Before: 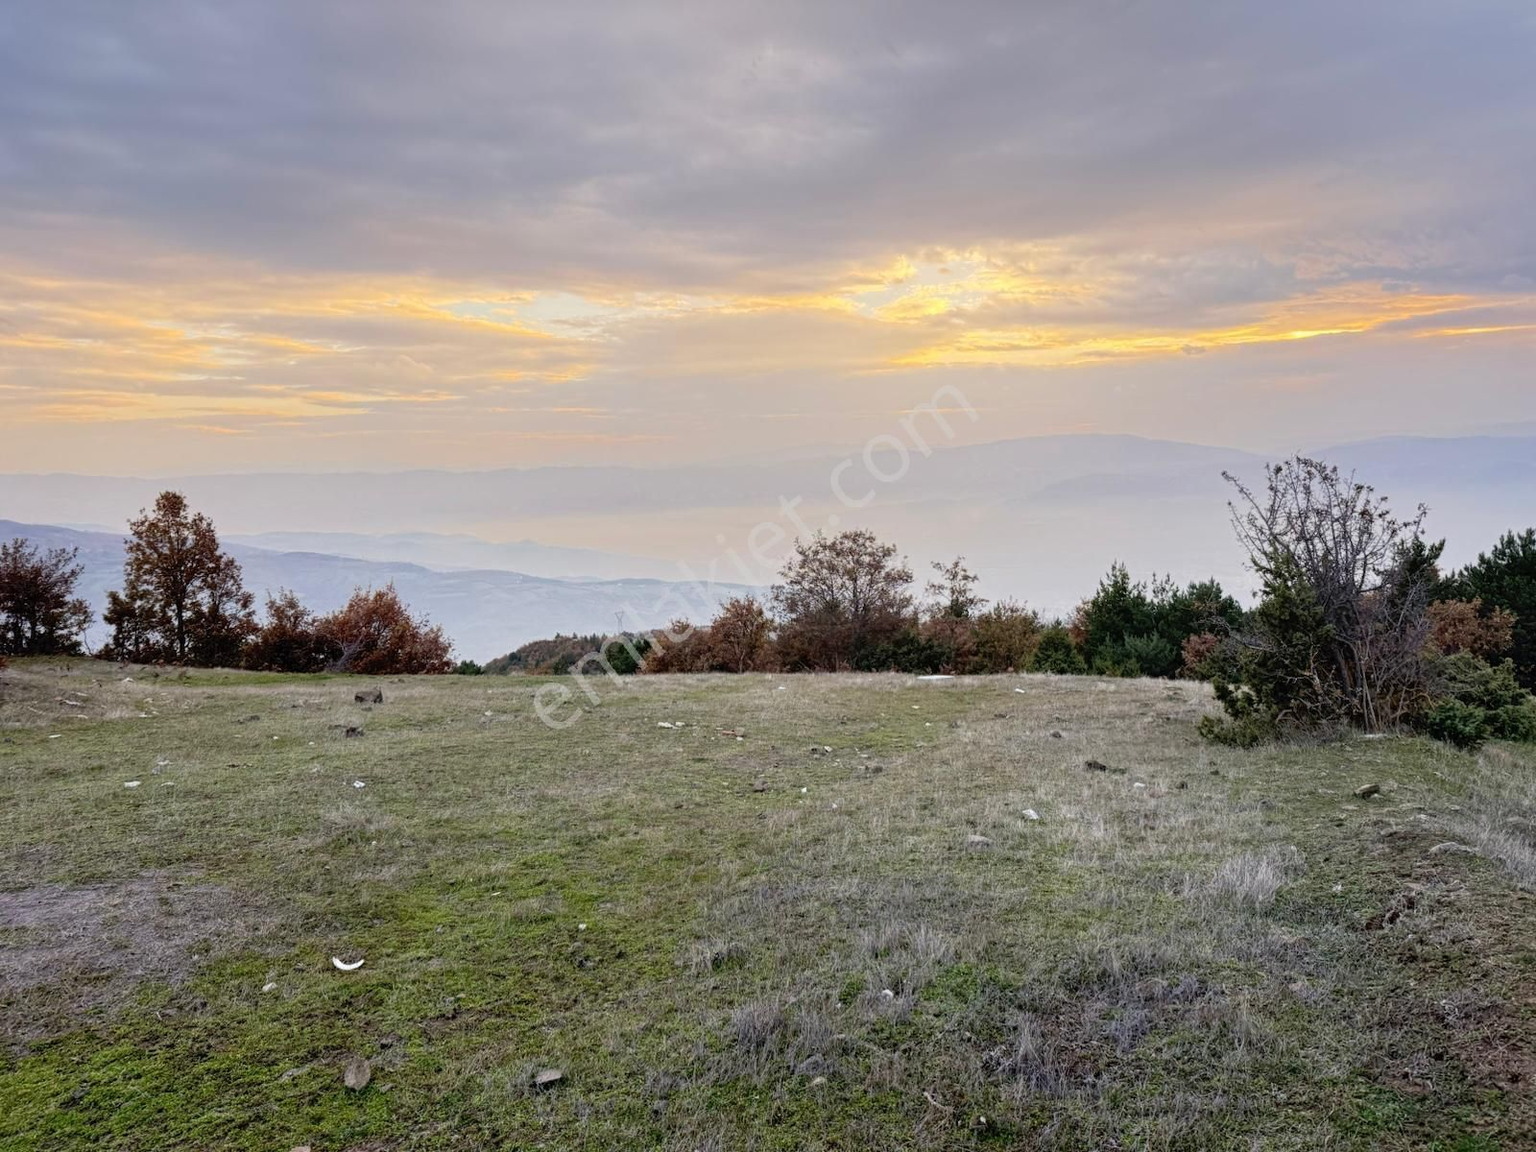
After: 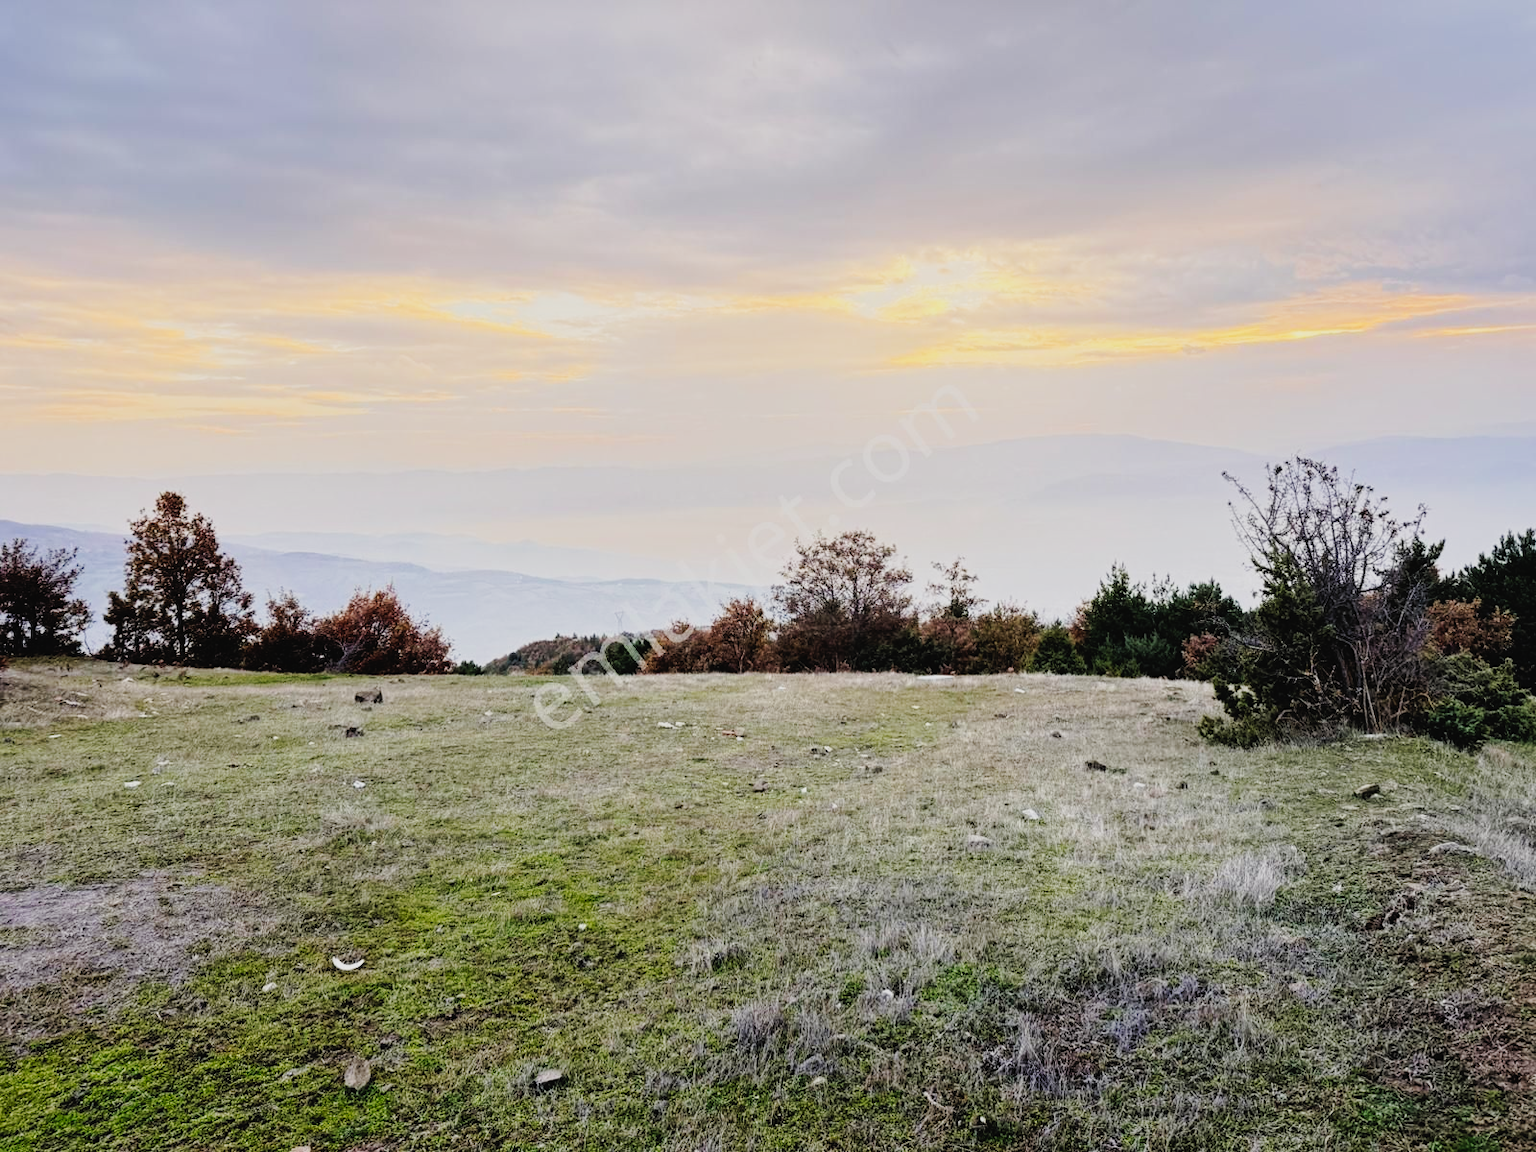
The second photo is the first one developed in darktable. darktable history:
tone curve: curves: ch0 [(0, 0.023) (0.103, 0.087) (0.277, 0.28) (0.46, 0.554) (0.569, 0.68) (0.735, 0.843) (0.994, 0.984)]; ch1 [(0, 0) (0.324, 0.285) (0.456, 0.438) (0.488, 0.497) (0.512, 0.503) (0.535, 0.535) (0.599, 0.606) (0.715, 0.738) (1, 1)]; ch2 [(0, 0) (0.369, 0.388) (0.449, 0.431) (0.478, 0.471) (0.502, 0.503) (0.55, 0.553) (0.603, 0.602) (0.656, 0.713) (1, 1)], preserve colors none
filmic rgb: black relative exposure -8.46 EV, white relative exposure 4.67 EV, hardness 3.81
